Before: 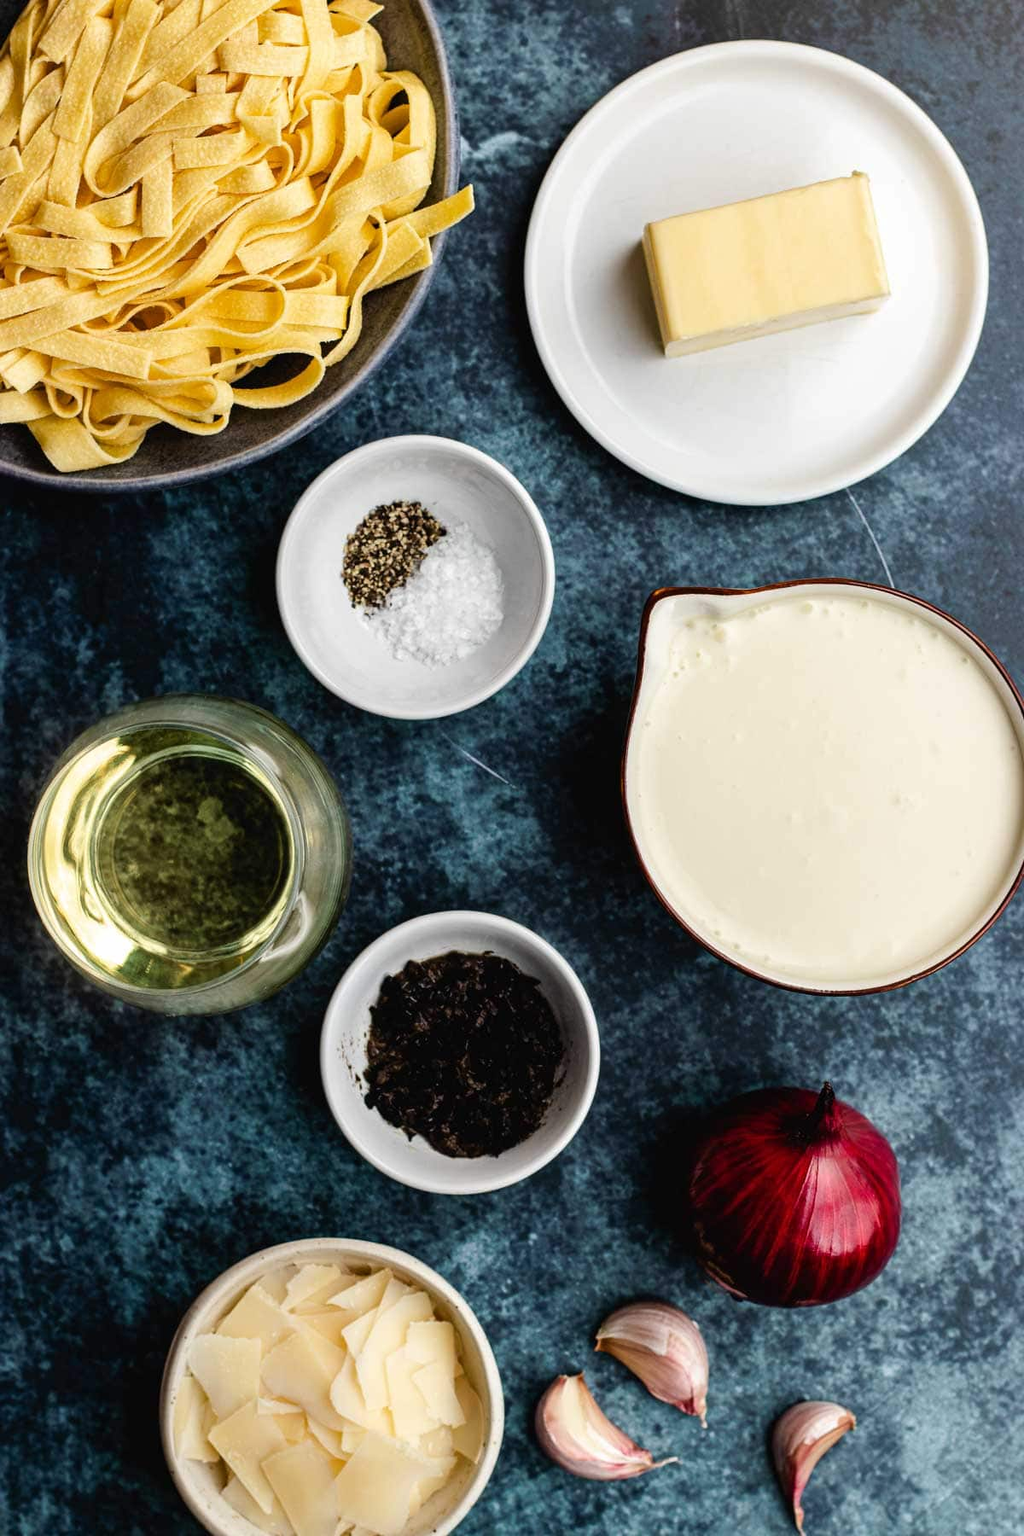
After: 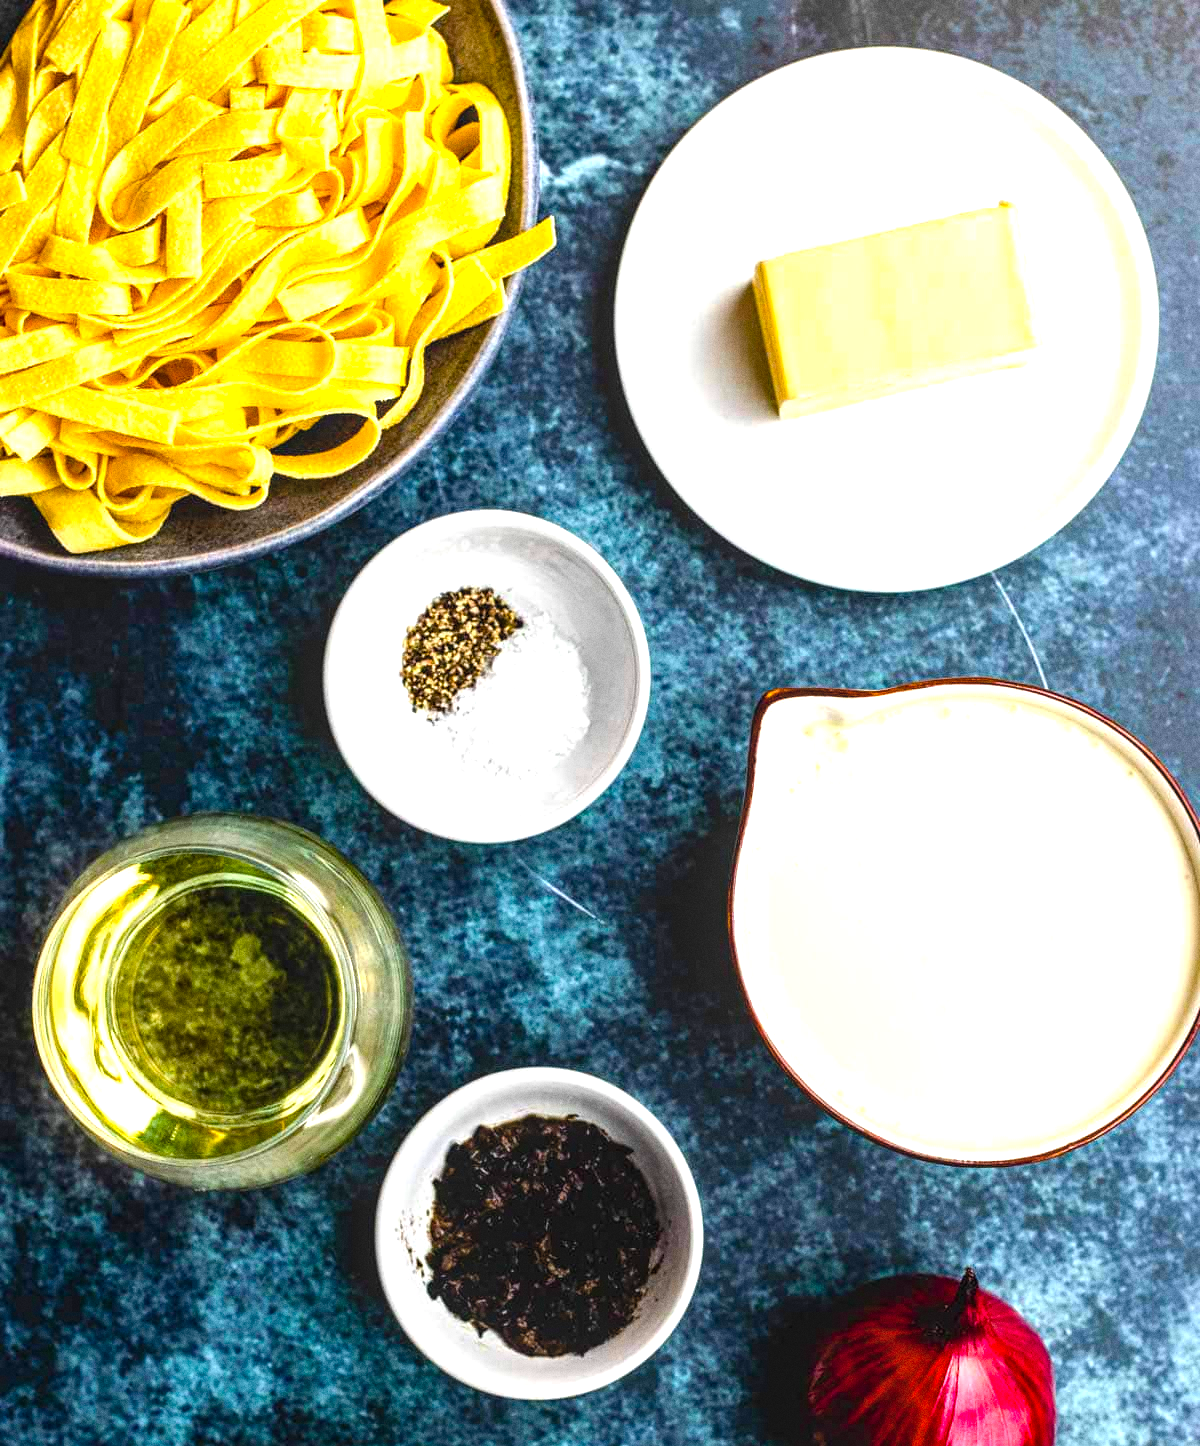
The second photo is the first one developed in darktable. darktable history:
local contrast: on, module defaults
color balance rgb: linear chroma grading › global chroma 15%, perceptual saturation grading › global saturation 30%
grain: coarseness 0.47 ISO
exposure: exposure 0.999 EV, compensate highlight preservation false
crop: bottom 19.644%
